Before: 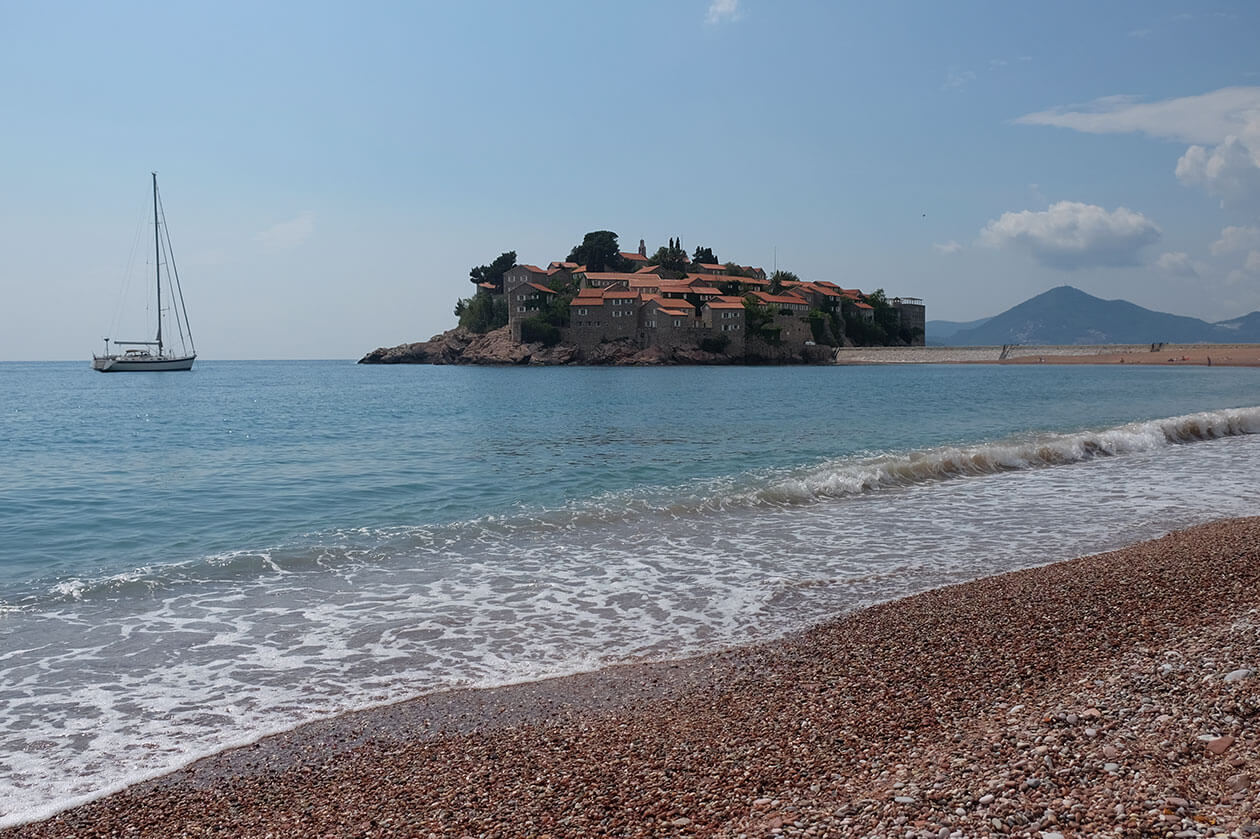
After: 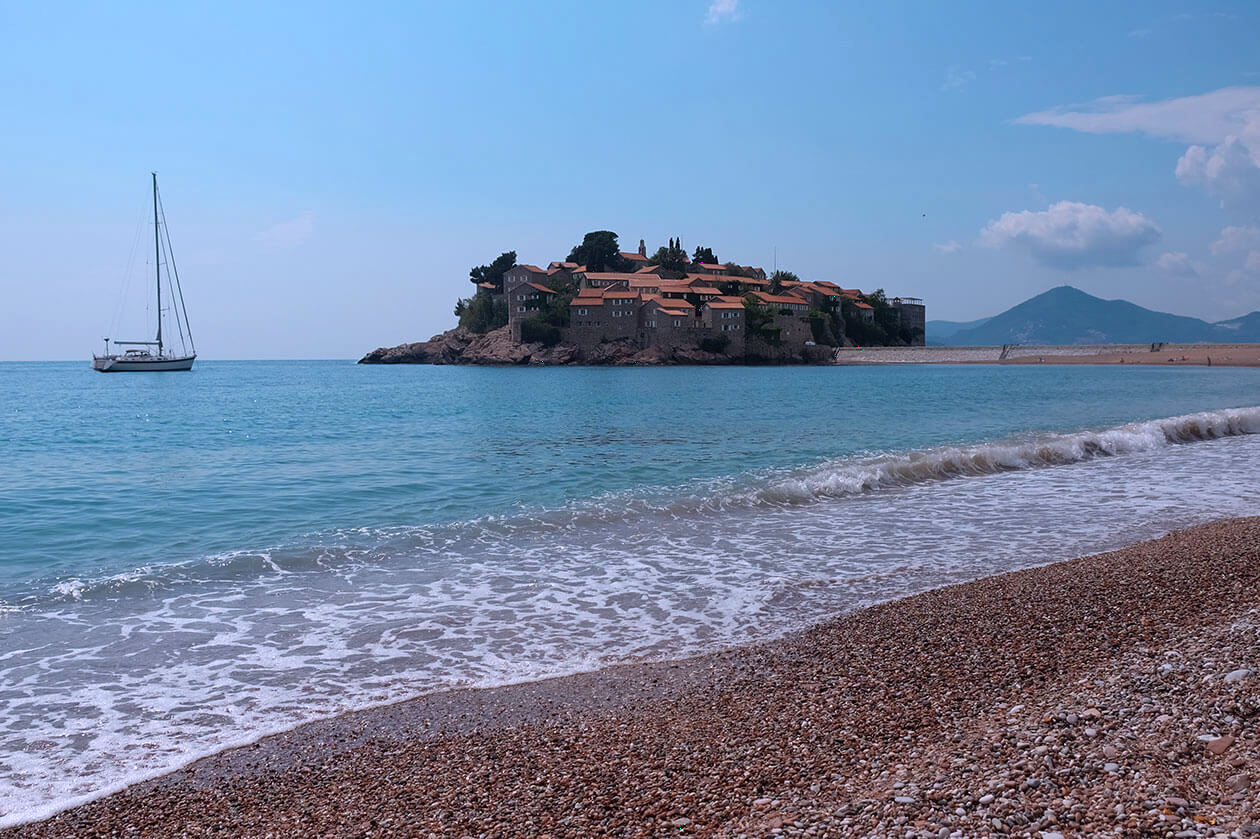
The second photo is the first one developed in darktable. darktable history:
color zones: curves: ch0 [(0.018, 0.548) (0.197, 0.654) (0.425, 0.447) (0.605, 0.658) (0.732, 0.579)]; ch1 [(0.105, 0.531) (0.224, 0.531) (0.386, 0.39) (0.618, 0.456) (0.732, 0.456) (0.956, 0.421)]; ch2 [(0.039, 0.583) (0.215, 0.465) (0.399, 0.544) (0.465, 0.548) (0.614, 0.447) (0.724, 0.43) (0.882, 0.623) (0.956, 0.632)]
color calibration: output R [0.999, 0.026, -0.11, 0], output G [-0.019, 1.037, -0.099, 0], output B [0.022, -0.023, 0.902, 0], illuminant custom, x 0.367, y 0.392, temperature 4437.75 K, clip negative RGB from gamut false
